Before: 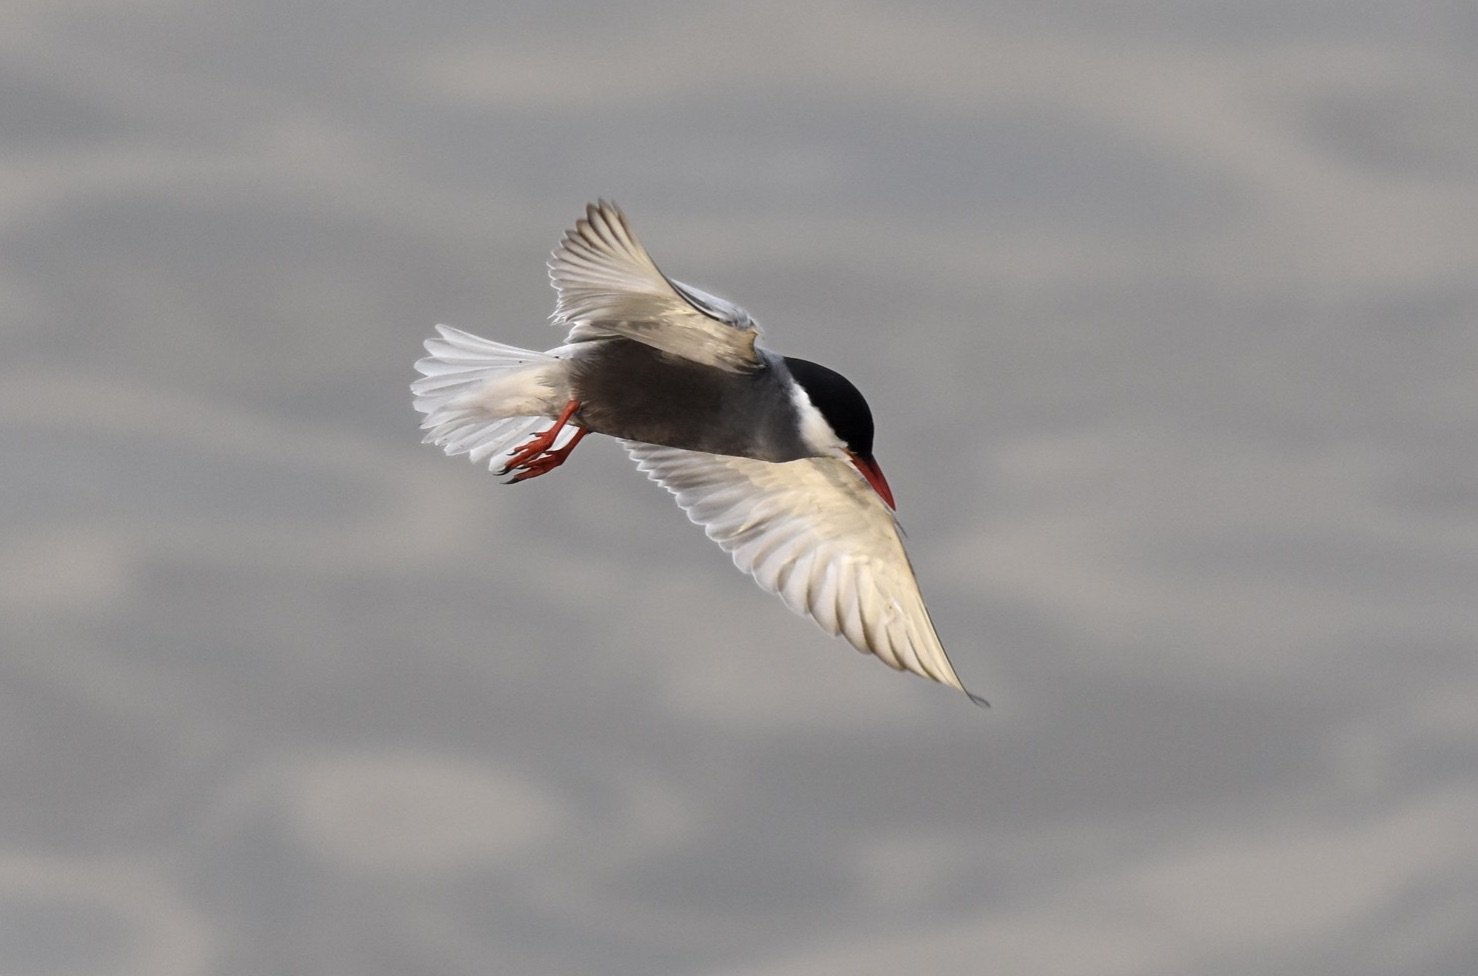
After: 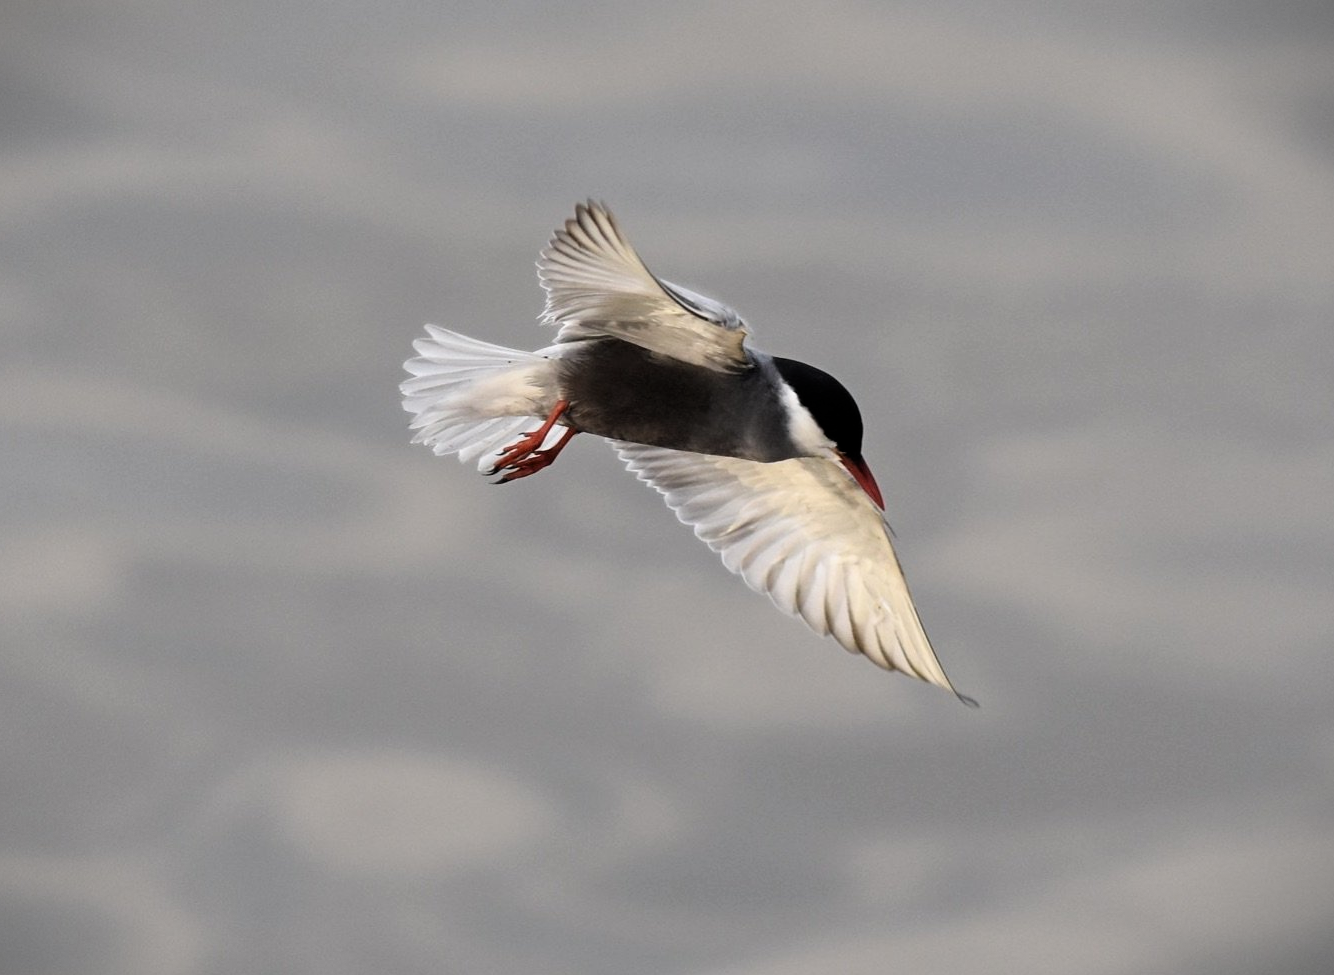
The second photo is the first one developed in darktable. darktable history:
crop and rotate: left 0.866%, right 8.831%
filmic rgb: black relative exposure -12.09 EV, white relative exposure 2.81 EV, target black luminance 0%, hardness 8.12, latitude 70.99%, contrast 1.14, highlights saturation mix 10.02%, shadows ↔ highlights balance -0.389%, contrast in shadows safe
vignetting: fall-off start 97.16%, center (-0.012, 0), width/height ratio 1.183, dithering 8-bit output, unbound false
